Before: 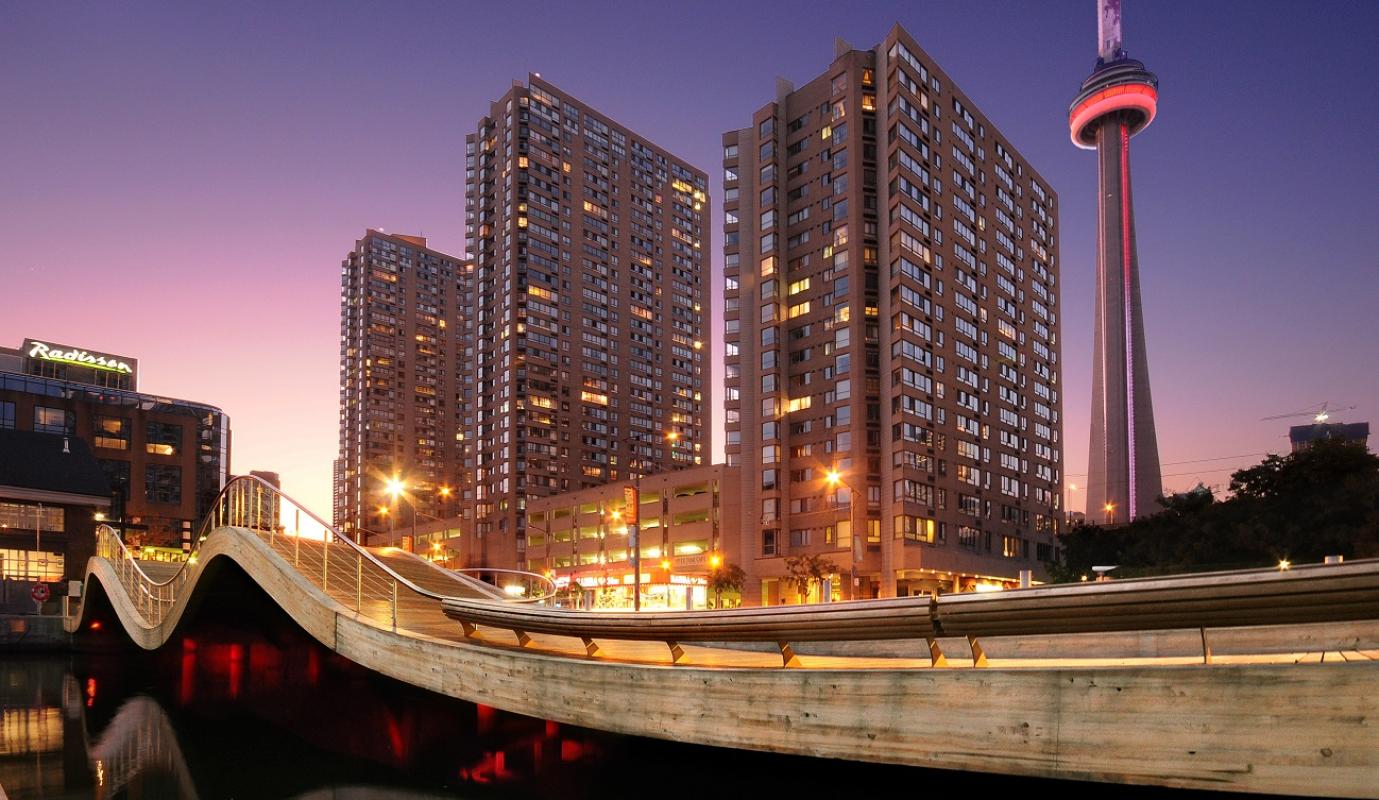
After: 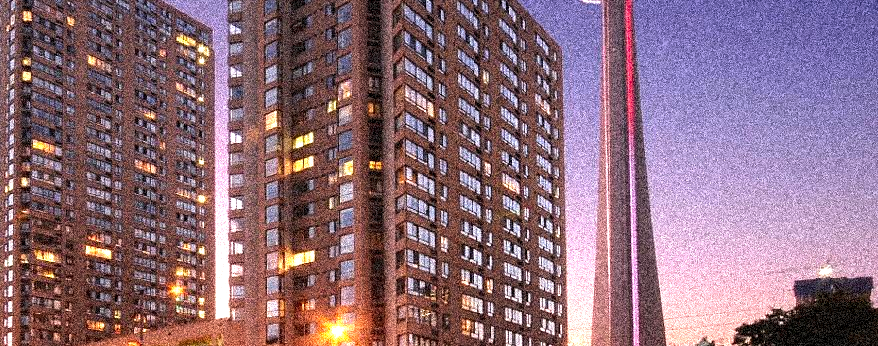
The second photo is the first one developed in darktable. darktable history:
crop: left 36.005%, top 18.293%, right 0.31%, bottom 38.444%
contrast brightness saturation: contrast 0.04, saturation 0.07
graduated density: on, module defaults
exposure: black level correction 0, exposure 0.9 EV, compensate highlight preservation false
base curve: exposure shift 0, preserve colors none
tone equalizer: -8 EV -0.417 EV, -7 EV -0.389 EV, -6 EV -0.333 EV, -5 EV -0.222 EV, -3 EV 0.222 EV, -2 EV 0.333 EV, -1 EV 0.389 EV, +0 EV 0.417 EV, edges refinement/feathering 500, mask exposure compensation -1.57 EV, preserve details no
grain: coarseness 3.75 ISO, strength 100%, mid-tones bias 0%
